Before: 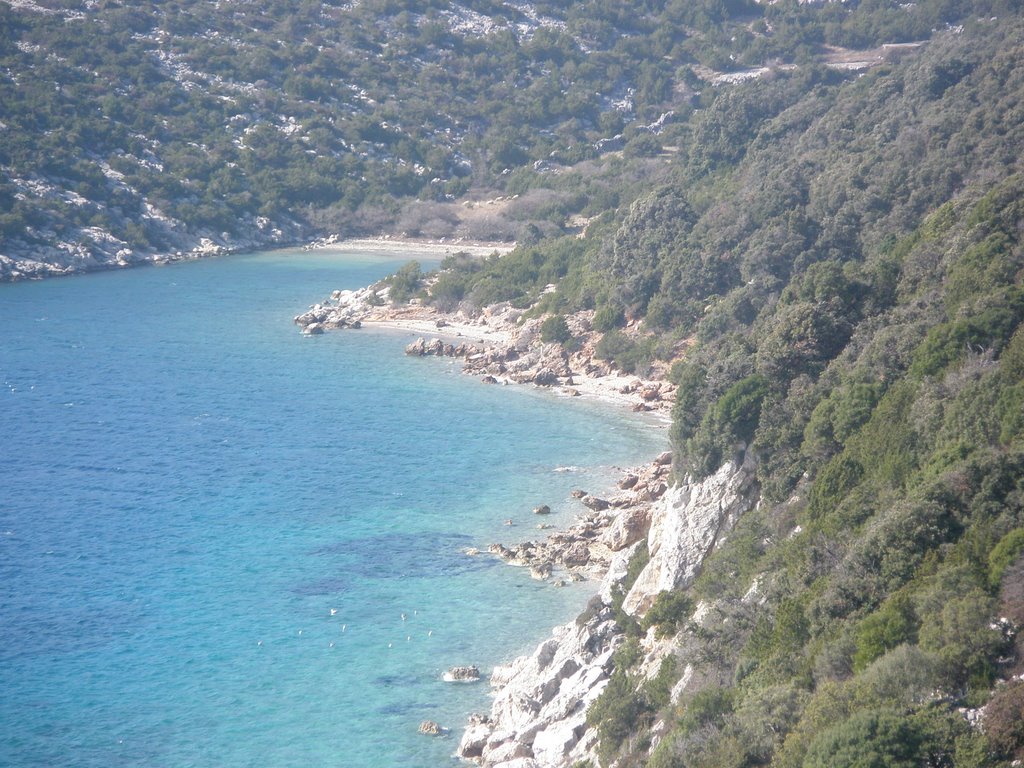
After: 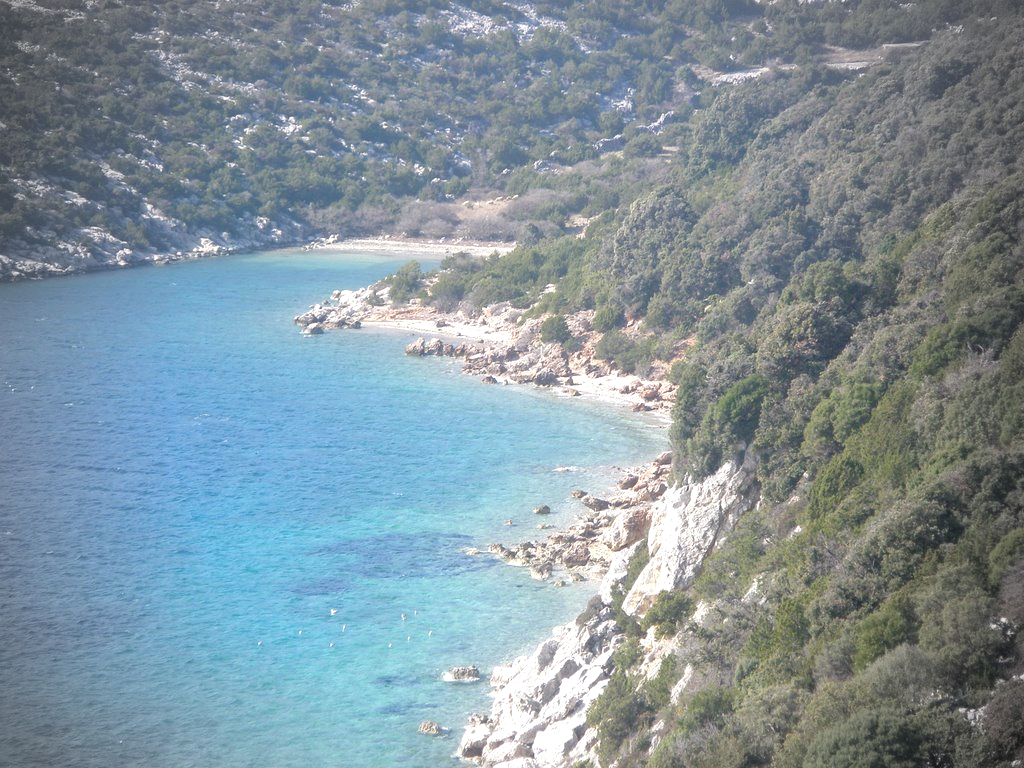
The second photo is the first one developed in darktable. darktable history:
vignetting: fall-off start 67.15%, brightness -0.442, saturation -0.691, width/height ratio 1.011, unbound false
shadows and highlights: radius 44.78, white point adjustment 6.64, compress 79.65%, highlights color adjustment 78.42%, soften with gaussian
color correction: saturation 1.1
